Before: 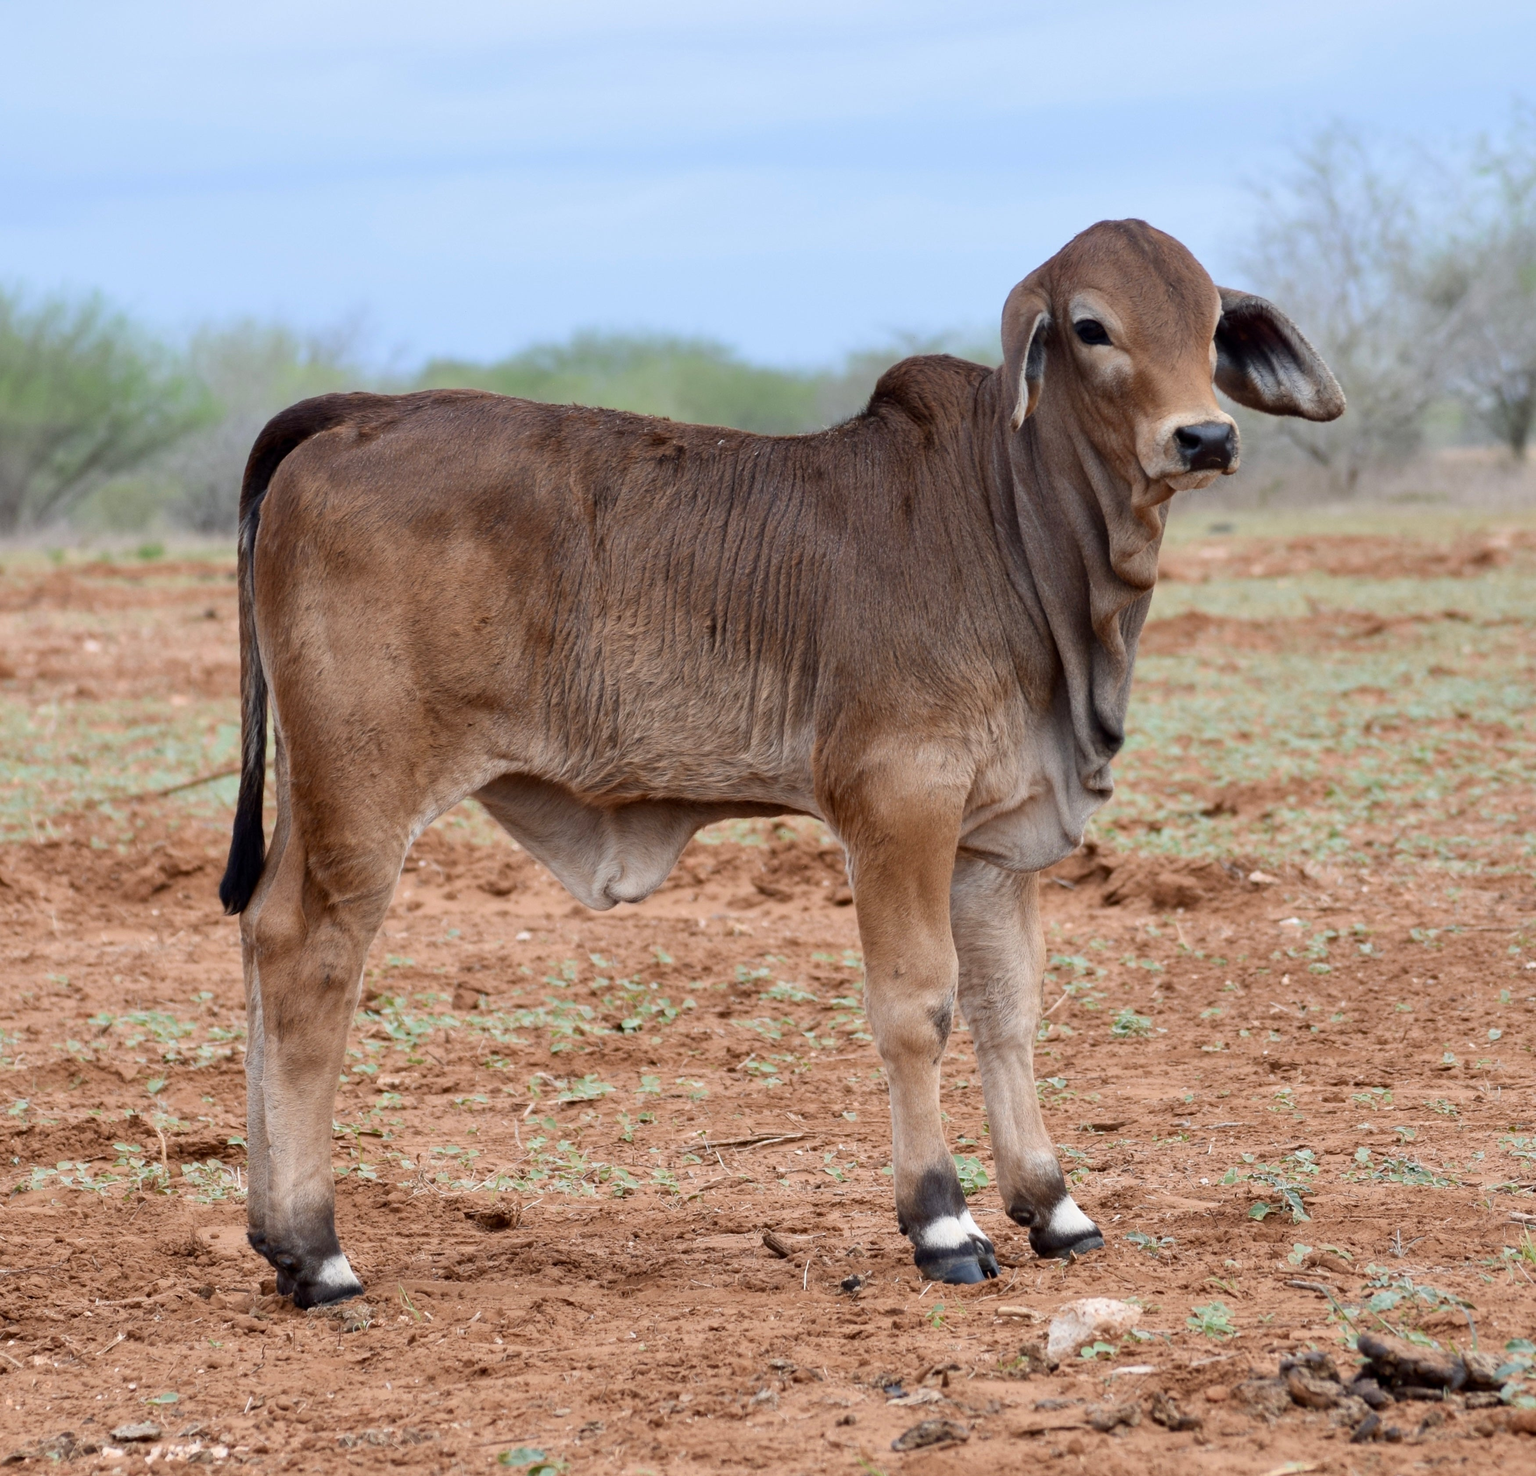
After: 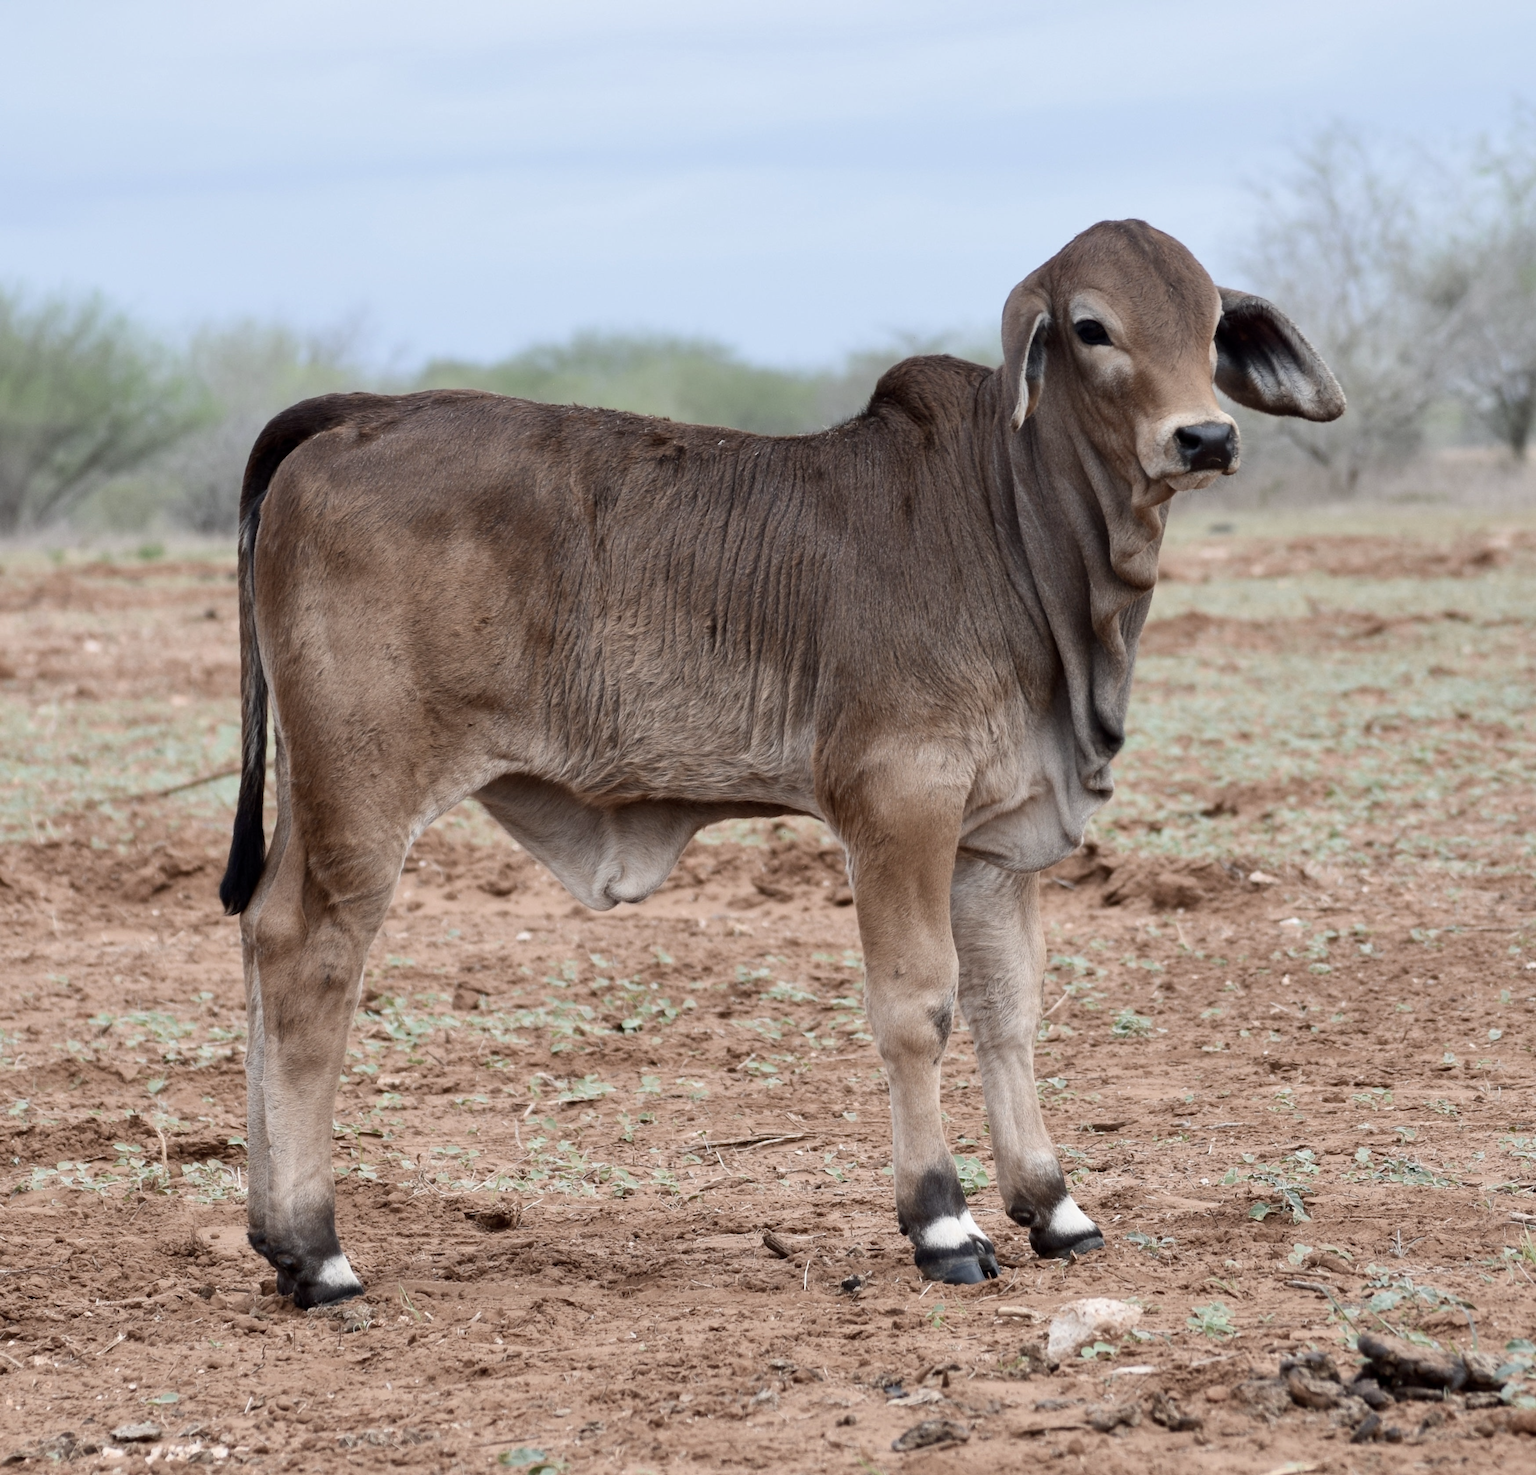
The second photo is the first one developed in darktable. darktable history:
contrast brightness saturation: contrast 0.1, saturation -0.36
white balance: emerald 1
